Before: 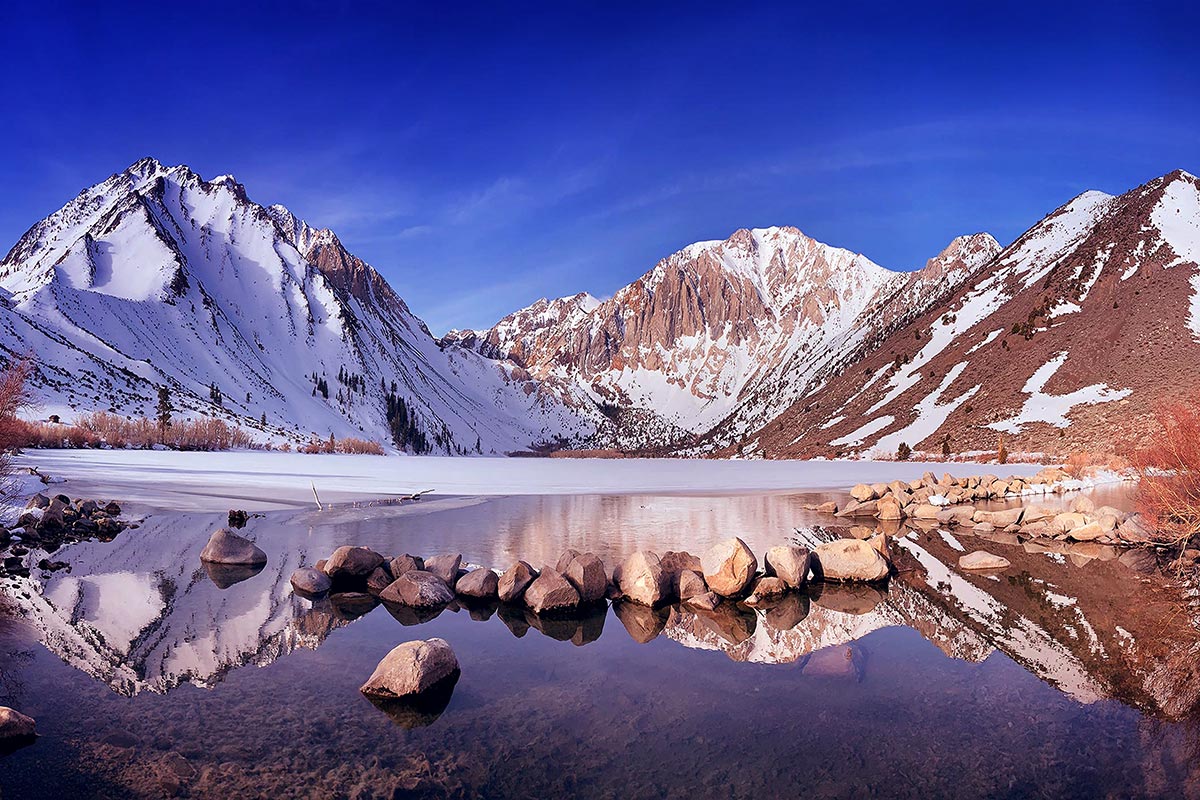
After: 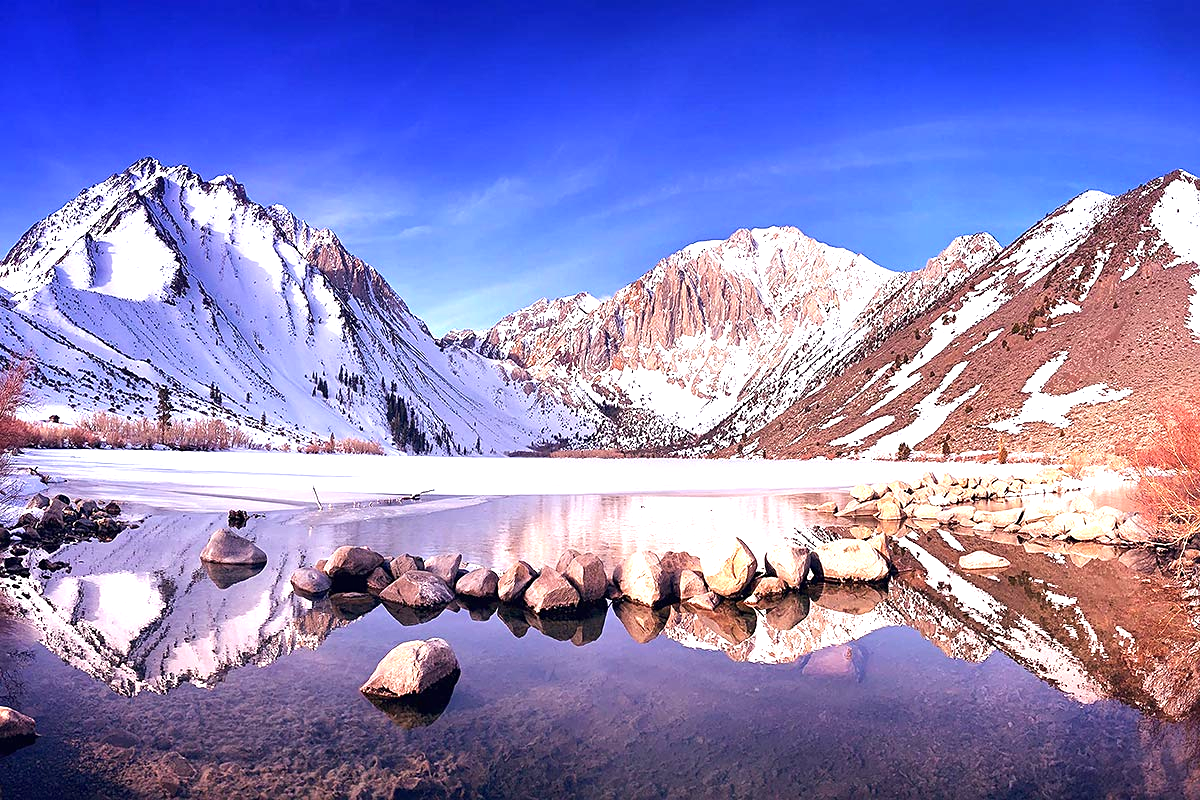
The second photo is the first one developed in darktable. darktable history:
sharpen: amount 0.209
exposure: black level correction 0, exposure 1.106 EV, compensate highlight preservation false
